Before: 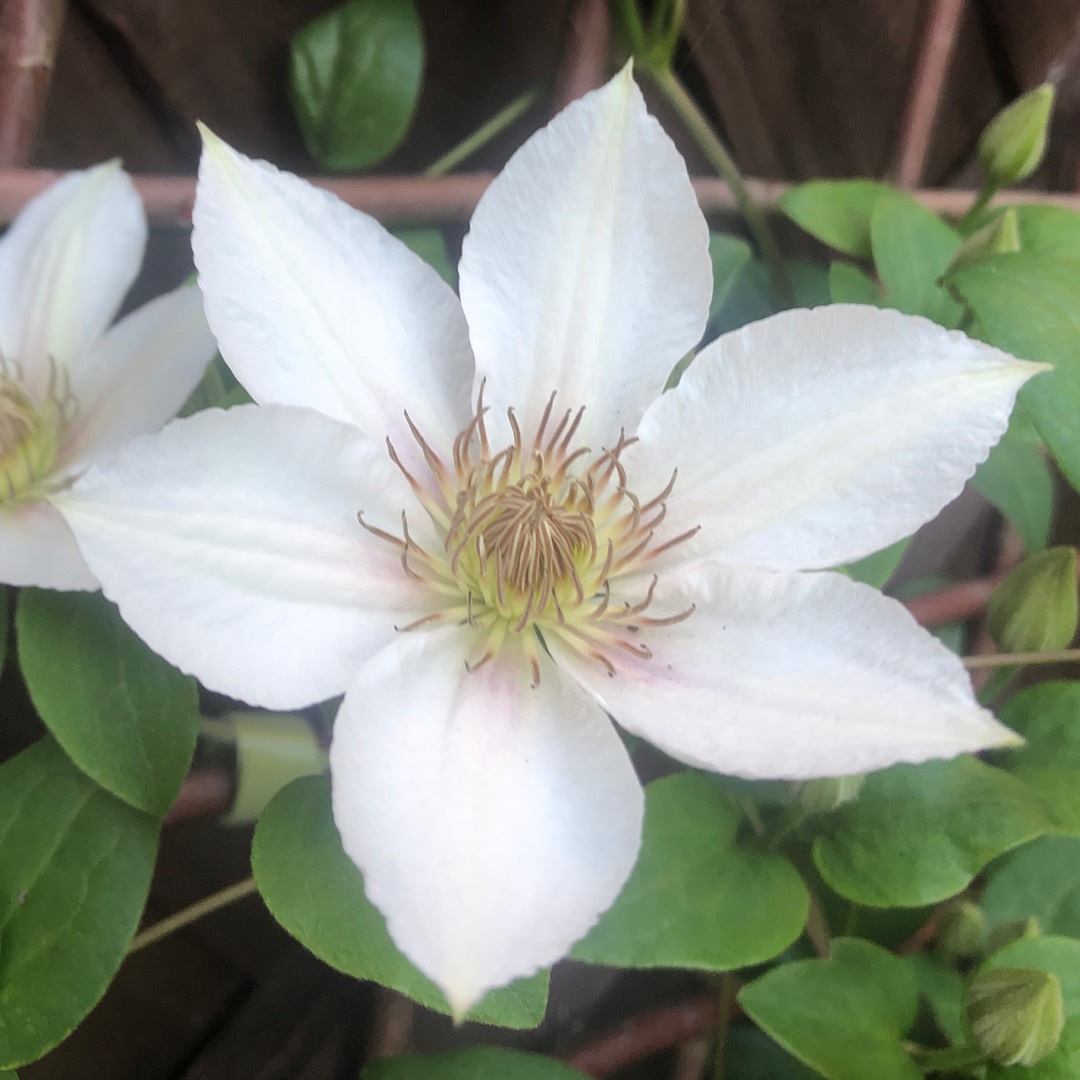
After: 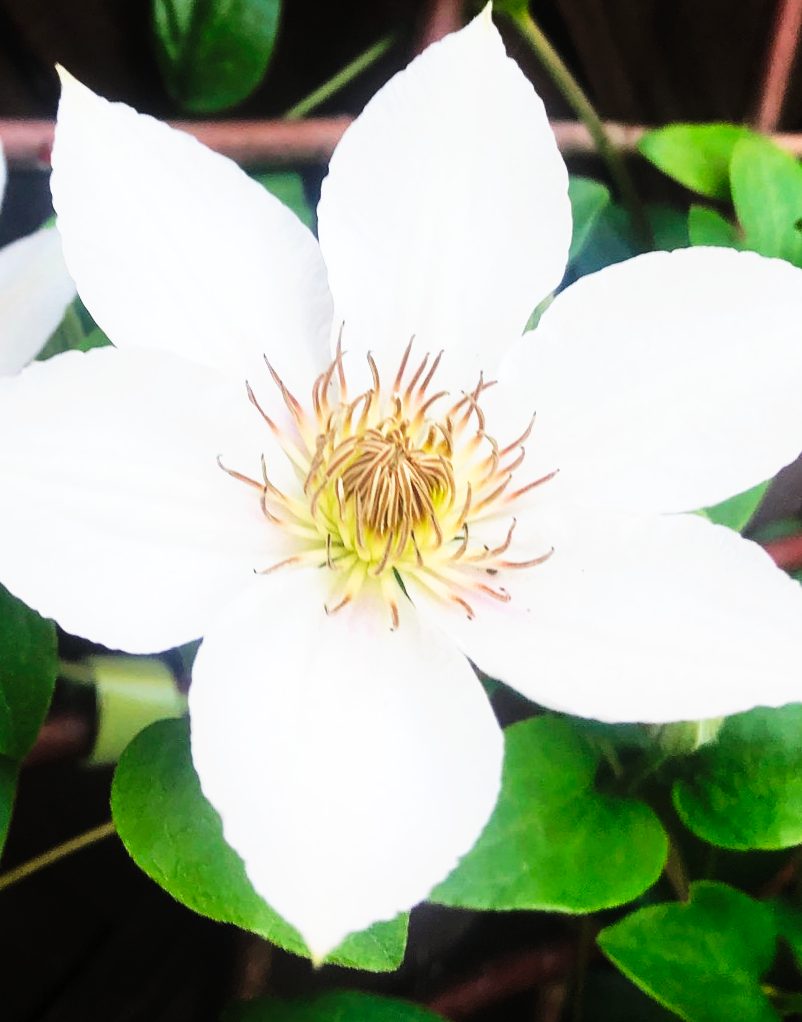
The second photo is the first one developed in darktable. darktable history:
tone curve: curves: ch0 [(0, 0) (0.003, 0.001) (0.011, 0.005) (0.025, 0.01) (0.044, 0.016) (0.069, 0.019) (0.1, 0.024) (0.136, 0.03) (0.177, 0.045) (0.224, 0.071) (0.277, 0.122) (0.335, 0.202) (0.399, 0.326) (0.468, 0.471) (0.543, 0.638) (0.623, 0.798) (0.709, 0.913) (0.801, 0.97) (0.898, 0.983) (1, 1)], preserve colors none
crop and rotate: left 13.148%, top 5.342%, right 12.533%
